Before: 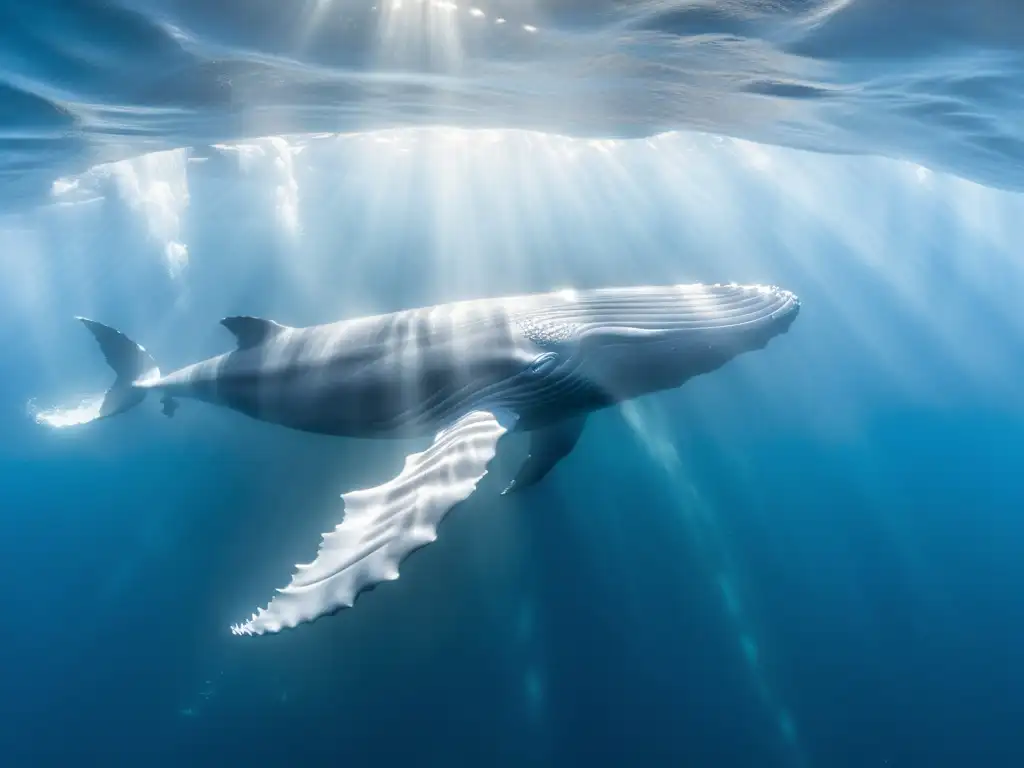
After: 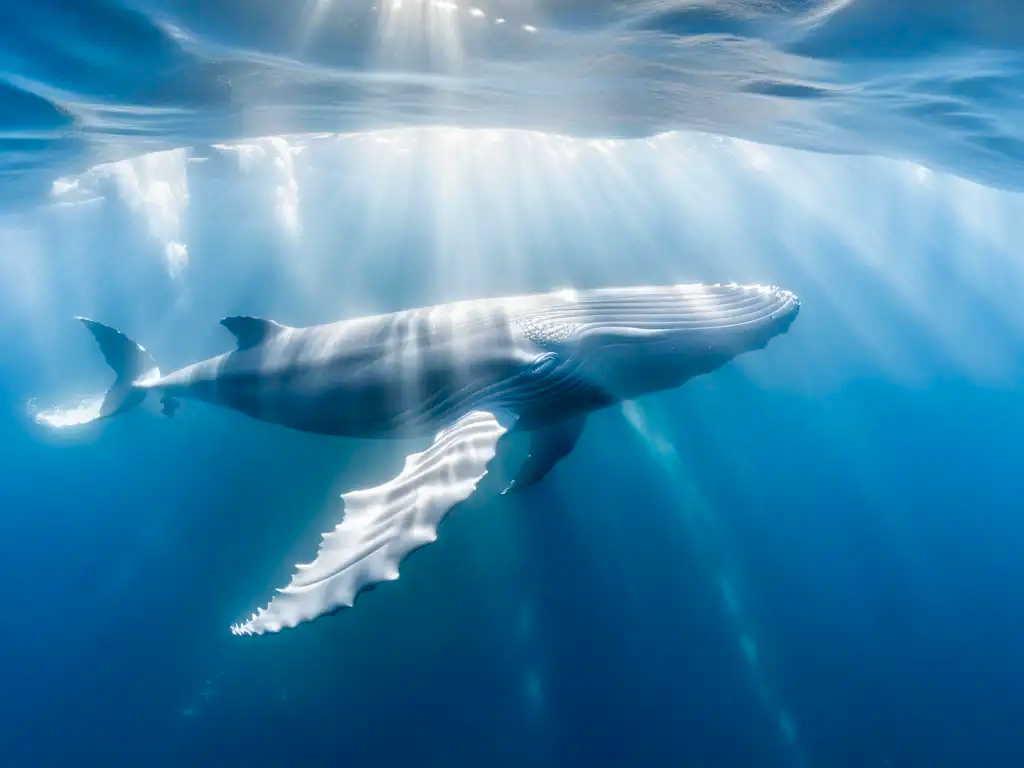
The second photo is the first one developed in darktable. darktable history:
color balance rgb: power › hue 173.63°, perceptual saturation grading › global saturation 20%, perceptual saturation grading › highlights -24.716%, perceptual saturation grading › shadows 49.534%, global vibrance 14.426%
